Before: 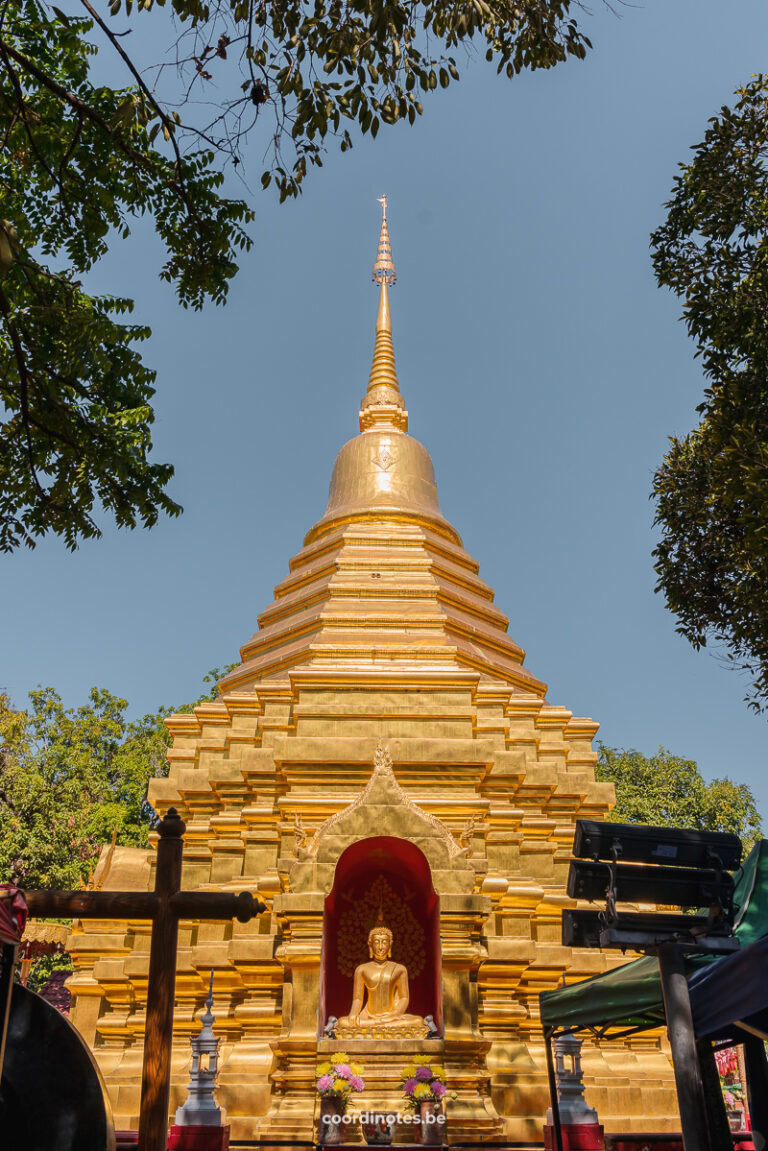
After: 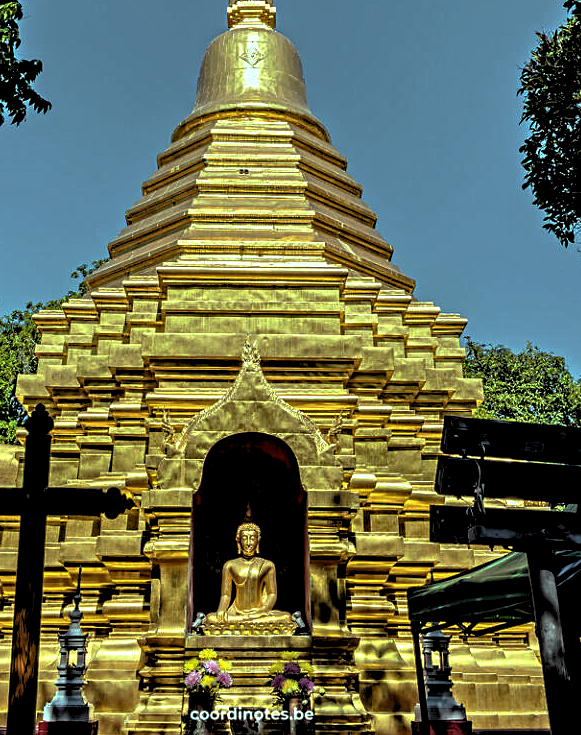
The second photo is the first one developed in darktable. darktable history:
rgb levels: levels [[0.034, 0.472, 0.904], [0, 0.5, 1], [0, 0.5, 1]]
base curve: curves: ch0 [(0, 0) (0.595, 0.418) (1, 1)], preserve colors none
contrast equalizer: octaves 7, y [[0.5, 0.542, 0.583, 0.625, 0.667, 0.708], [0.5 ×6], [0.5 ×6], [0 ×6], [0 ×6]]
crop and rotate: left 17.299%, top 35.115%, right 7.015%, bottom 1.024%
color balance: mode lift, gamma, gain (sRGB), lift [0.997, 0.979, 1.021, 1.011], gamma [1, 1.084, 0.916, 0.998], gain [1, 0.87, 1.13, 1.101], contrast 4.55%, contrast fulcrum 38.24%, output saturation 104.09%
